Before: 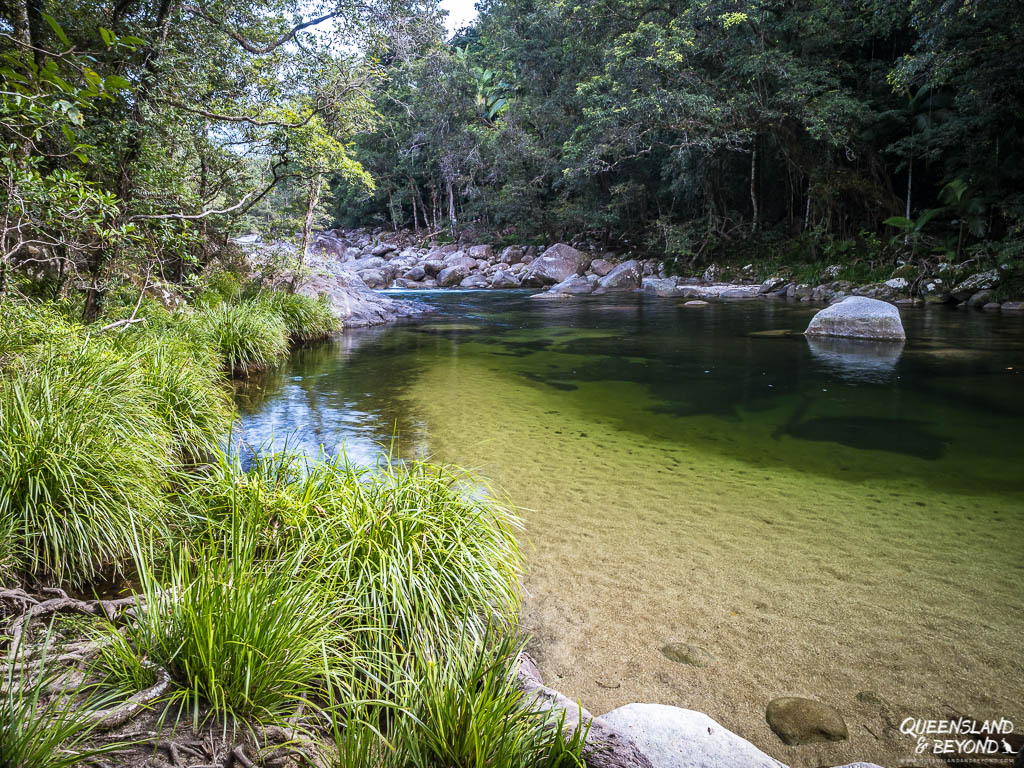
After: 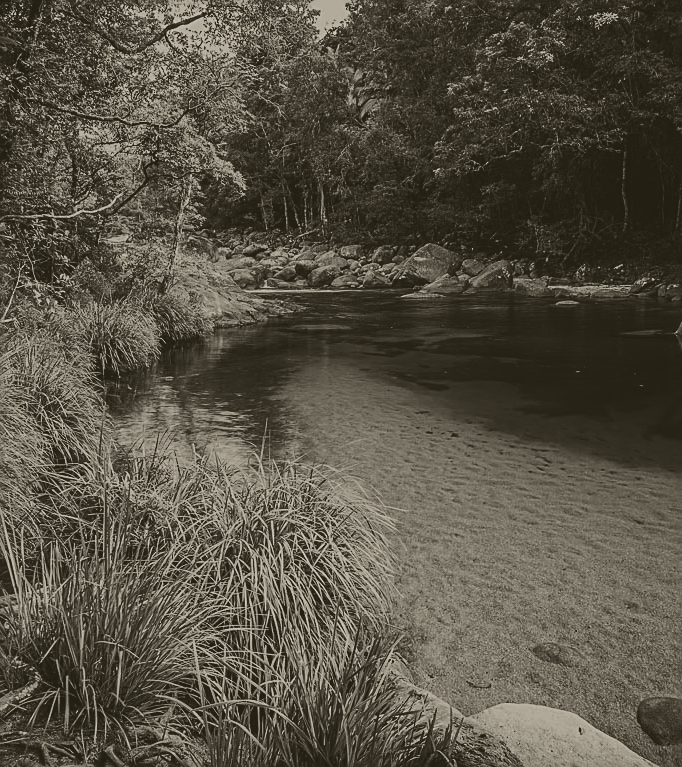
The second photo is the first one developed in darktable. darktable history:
crop and rotate: left 12.648%, right 20.685%
sharpen: on, module defaults
color balance rgb: shadows lift › chroma 2%, shadows lift › hue 247.2°, power › chroma 0.3%, power › hue 25.2°, highlights gain › chroma 3%, highlights gain › hue 60°, global offset › luminance 0.75%, perceptual saturation grading › global saturation 20%, perceptual saturation grading › highlights -20%, perceptual saturation grading › shadows 30%, global vibrance 20%
contrast brightness saturation: contrast 0.13, brightness -0.24, saturation 0.14
colorize: hue 41.44°, saturation 22%, source mix 60%, lightness 10.61%
